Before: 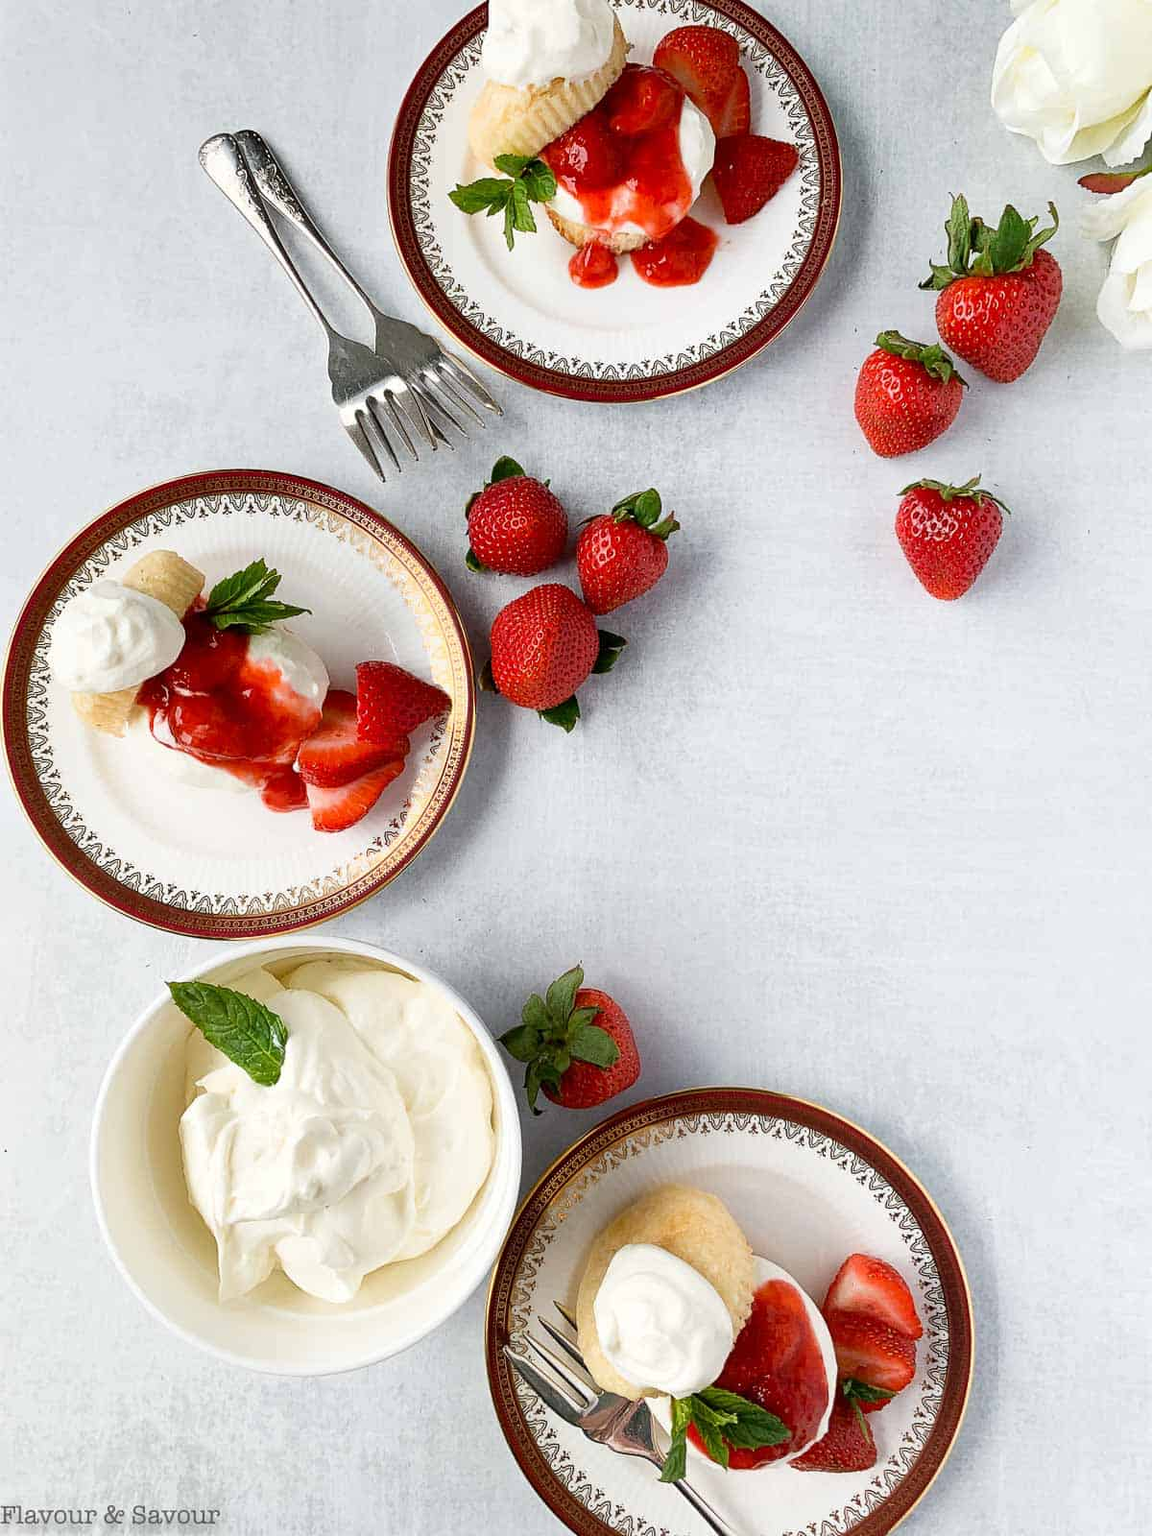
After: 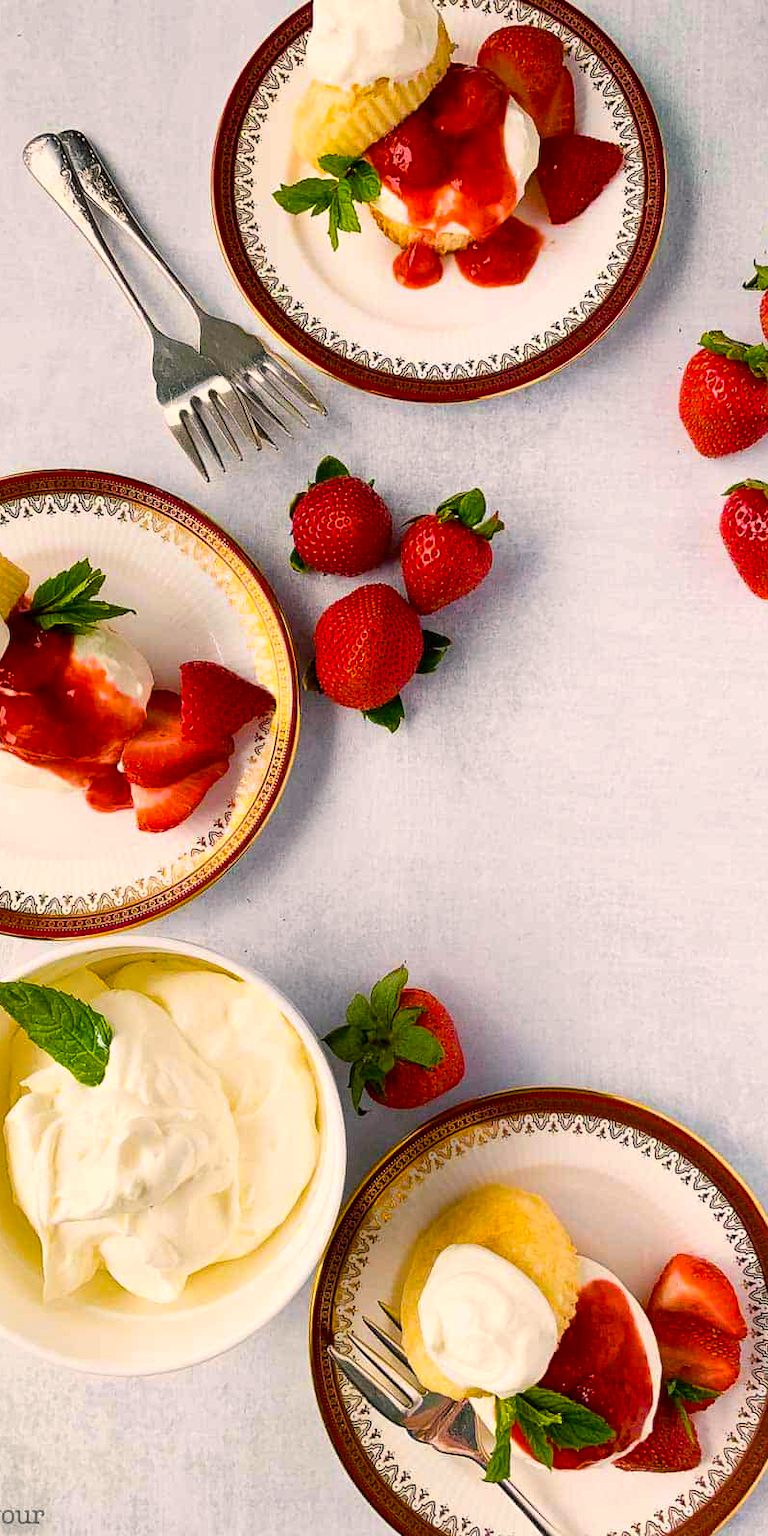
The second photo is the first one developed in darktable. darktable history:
color balance rgb: highlights gain › chroma 3.06%, highlights gain › hue 54.44°, perceptual saturation grading › global saturation 30.151%, global vibrance 50.175%
crop and rotate: left 15.314%, right 17.96%
